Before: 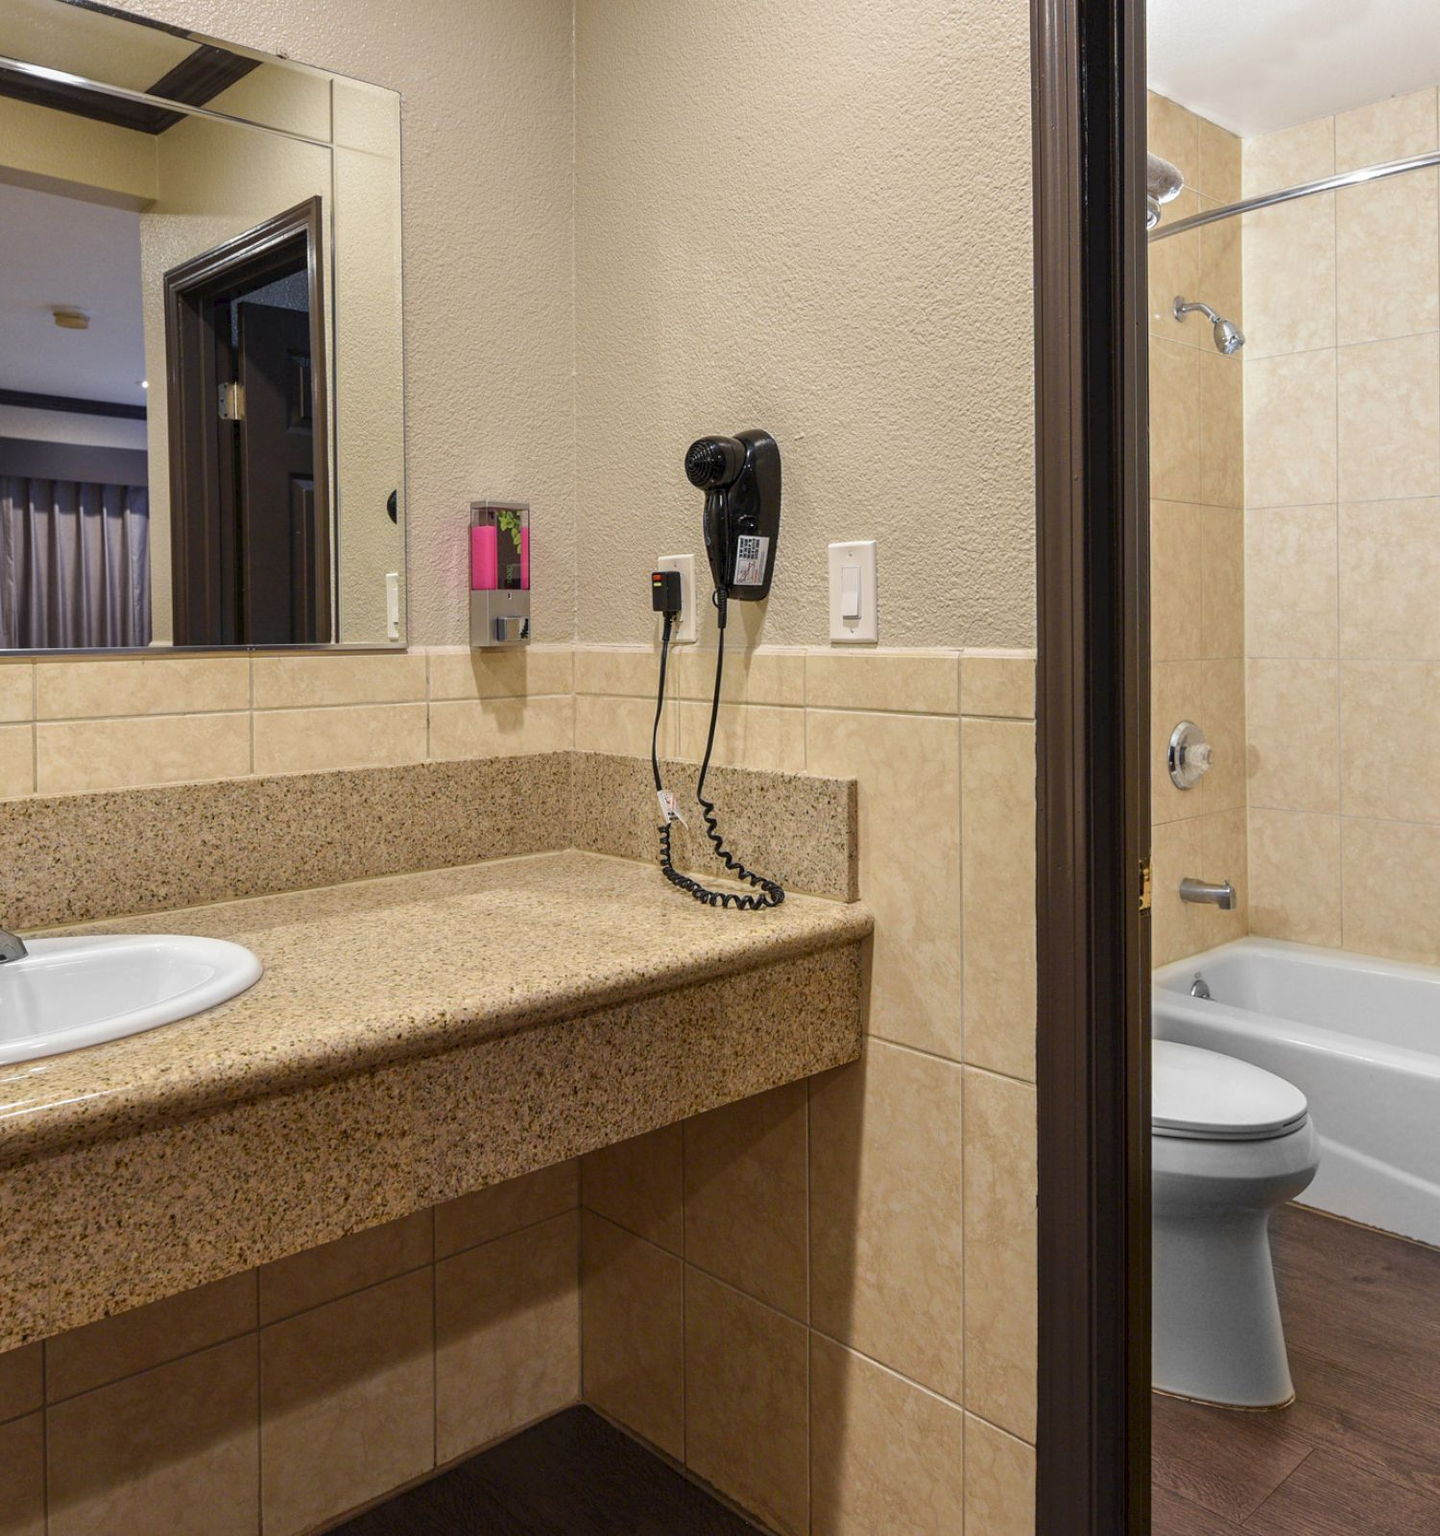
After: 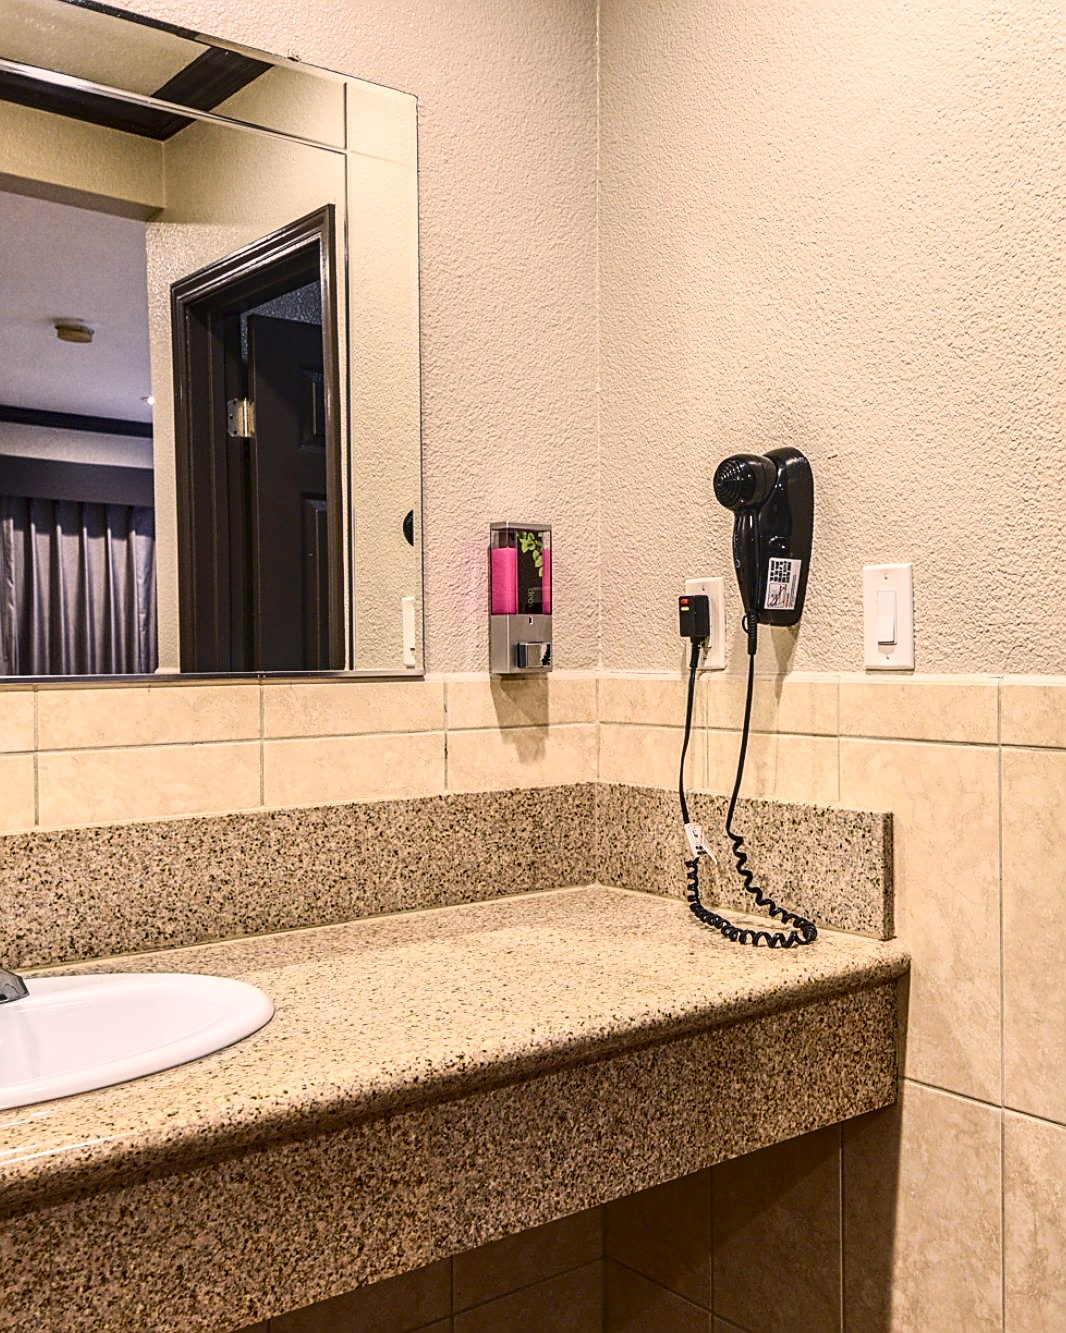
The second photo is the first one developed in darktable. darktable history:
crop: right 28.885%, bottom 16.626%
exposure: exposure -0.04 EV, compensate highlight preservation false
local contrast: on, module defaults
sharpen: amount 0.6
contrast brightness saturation: contrast 0.39, brightness 0.1
color correction: highlights a* 7.34, highlights b* 4.37
